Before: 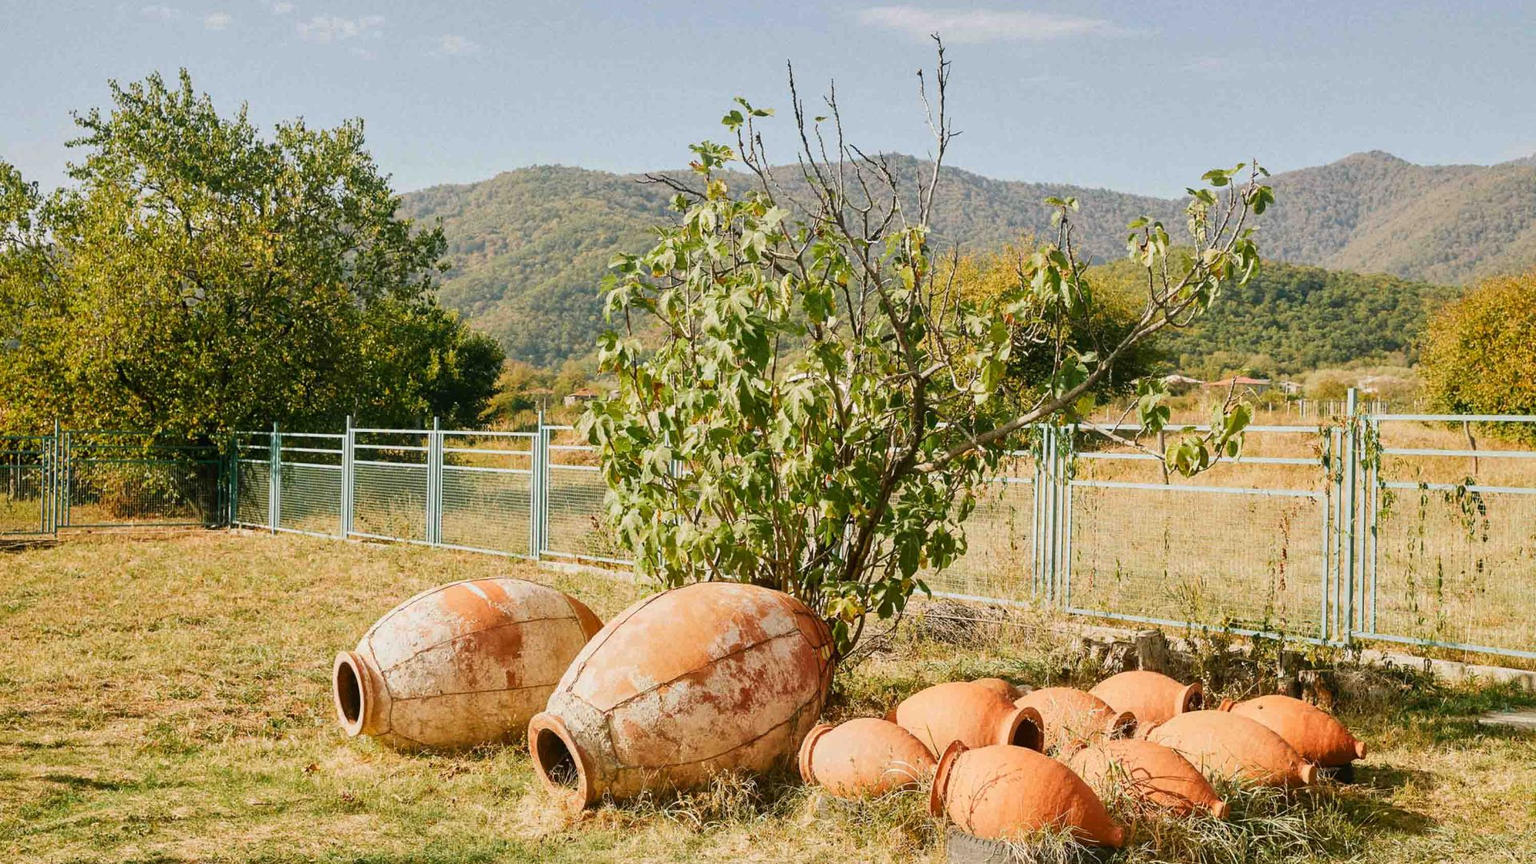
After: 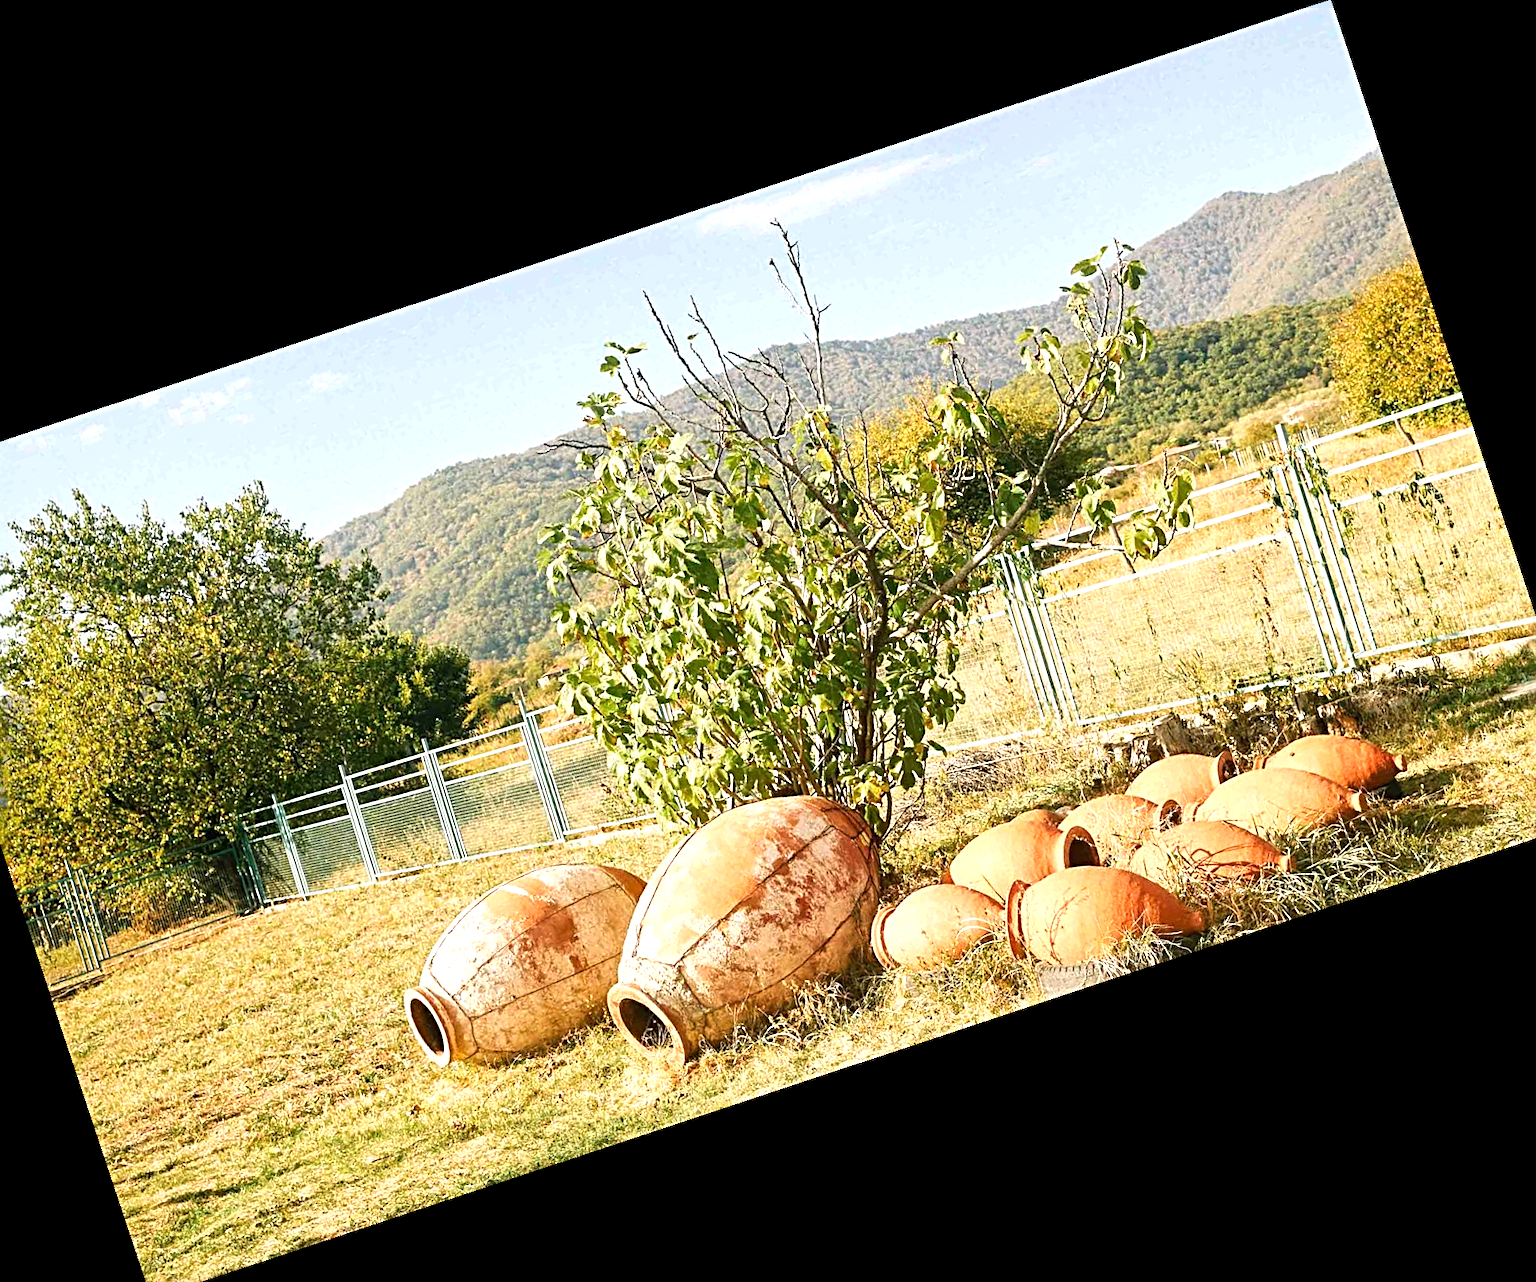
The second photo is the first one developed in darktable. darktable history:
crop and rotate: angle 18.39°, left 6.993%, right 3.744%, bottom 1.109%
exposure: exposure 0.803 EV, compensate highlight preservation false
sharpen: radius 3.954
